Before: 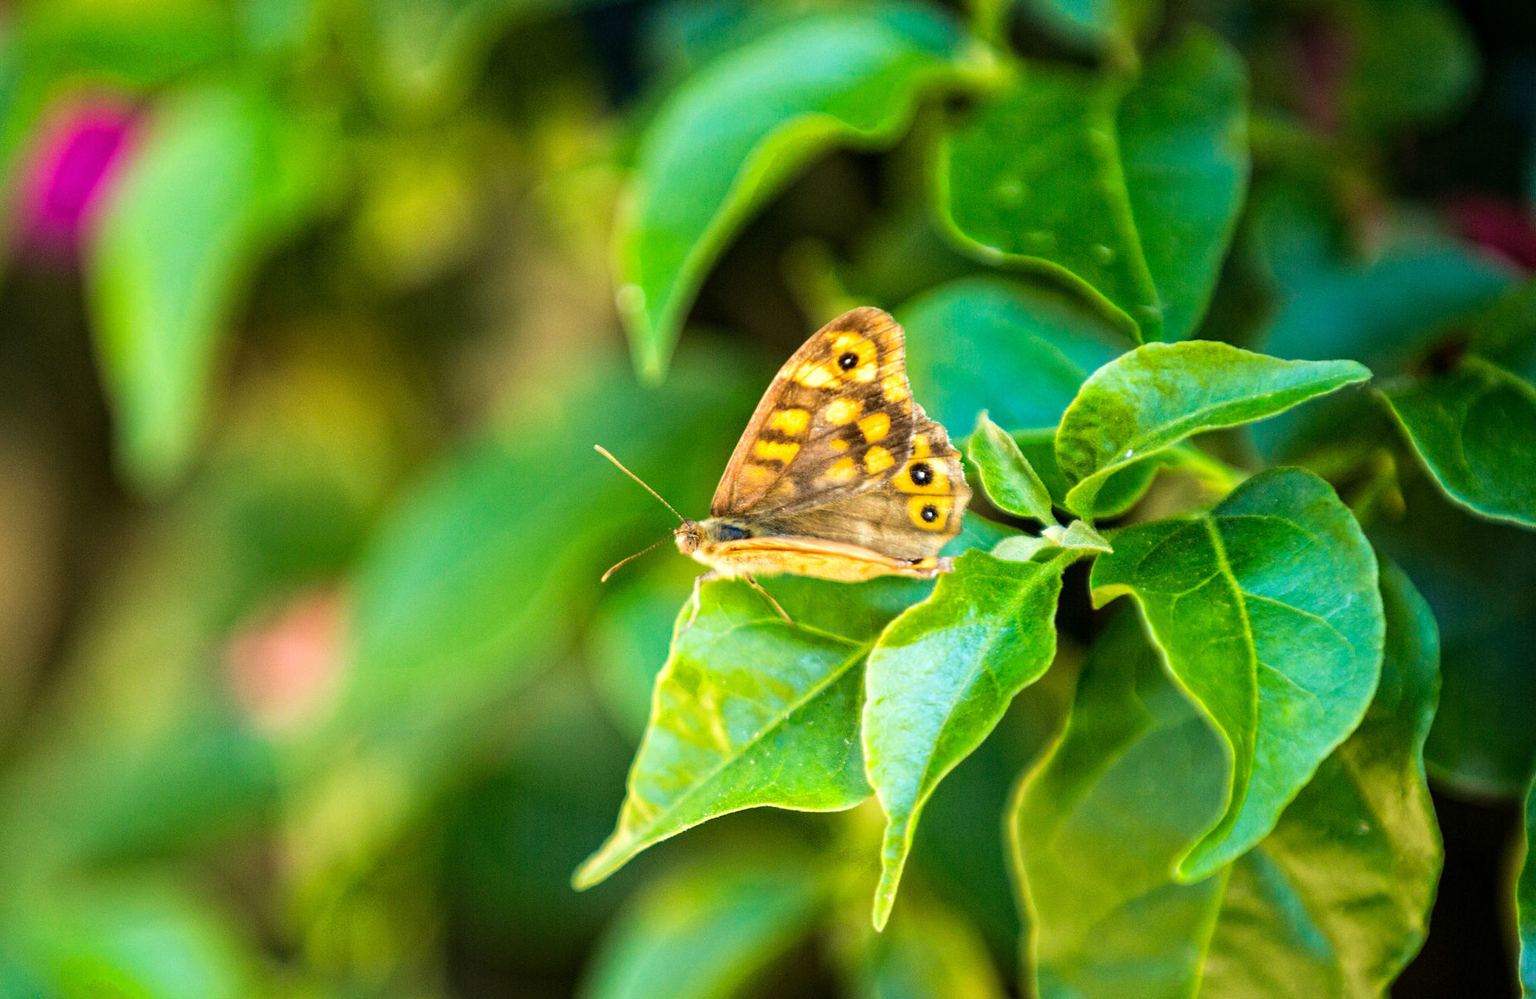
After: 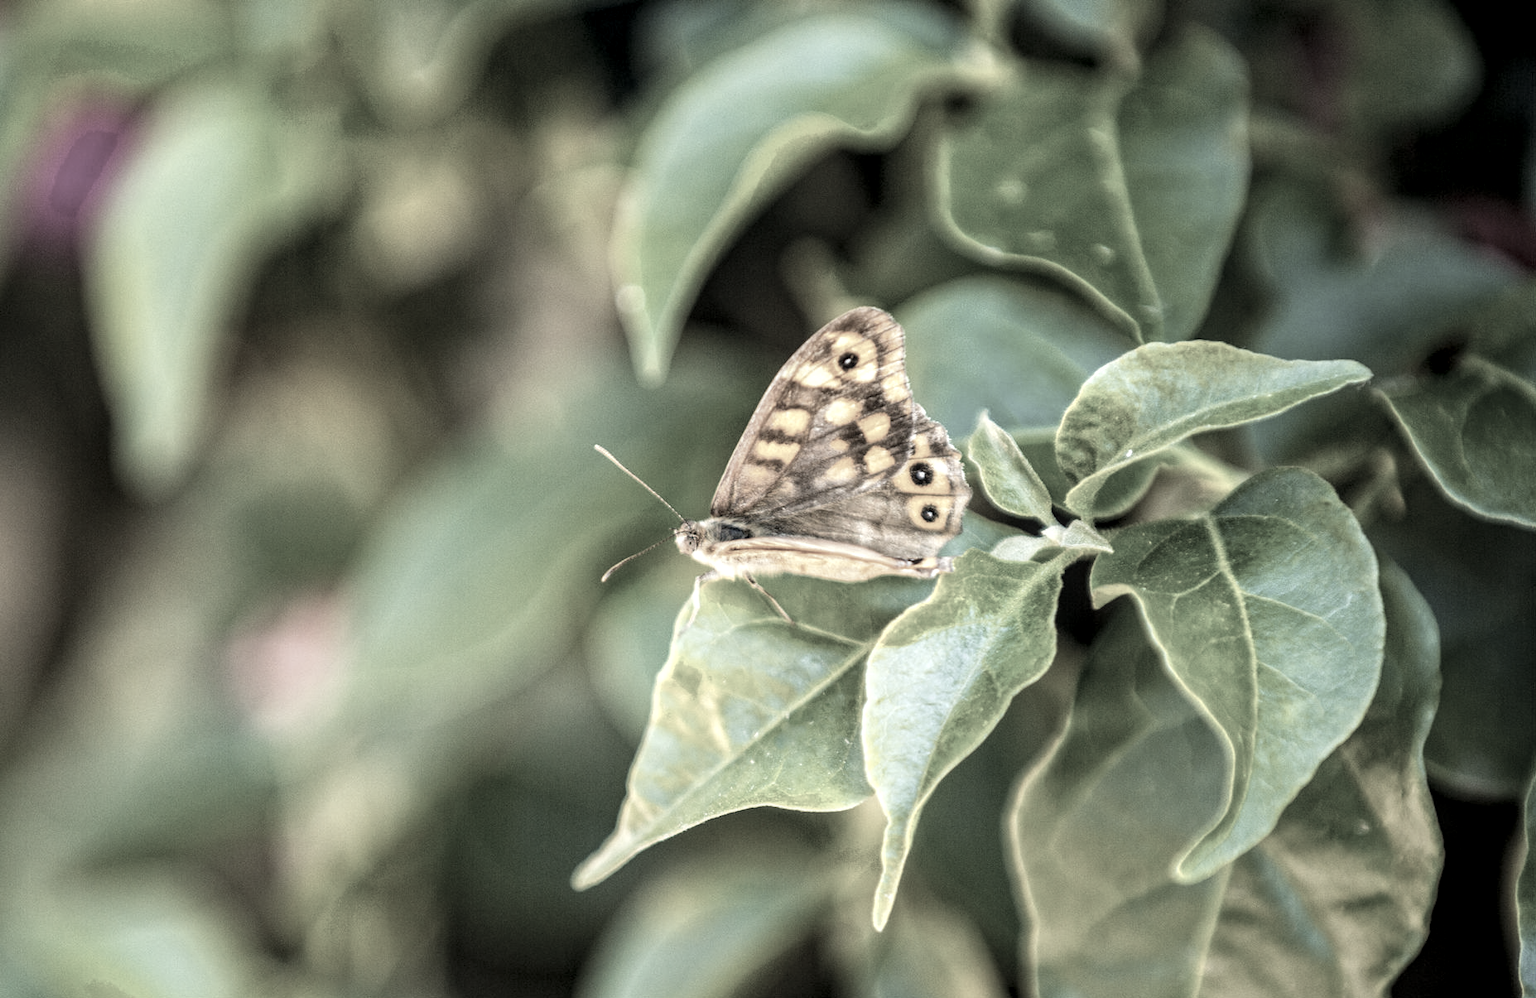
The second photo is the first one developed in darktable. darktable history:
color zones: curves: ch1 [(0.239, 0.552) (0.75, 0.5)]; ch2 [(0.25, 0.462) (0.749, 0.457)], mix 25.94%
white balance: red 1.004, blue 1.024
color correction: saturation 0.2
local contrast: detail 130%
